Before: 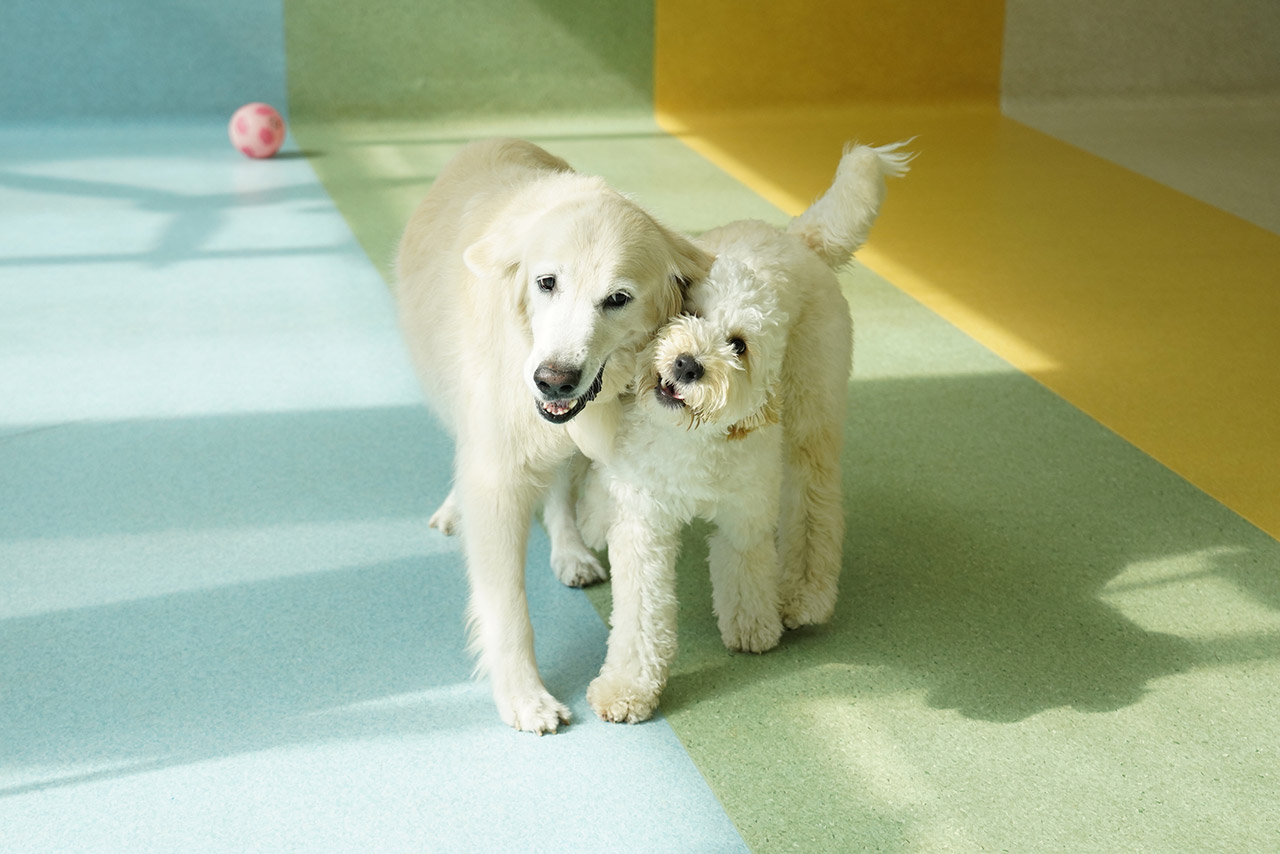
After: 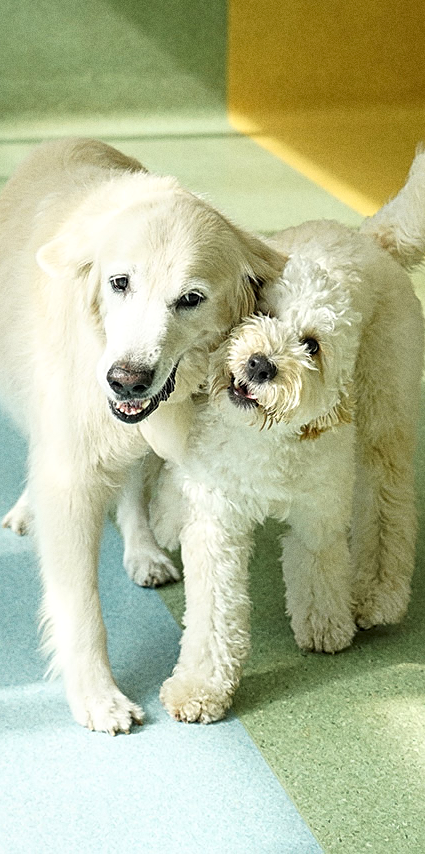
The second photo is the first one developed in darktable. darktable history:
exposure: compensate highlight preservation false
grain: coarseness 3.21 ISO
local contrast: on, module defaults
rgb curve: curves: ch0 [(0, 0) (0.078, 0.051) (0.929, 0.956) (1, 1)], compensate middle gray true
crop: left 33.36%, right 33.36%
sharpen: on, module defaults
